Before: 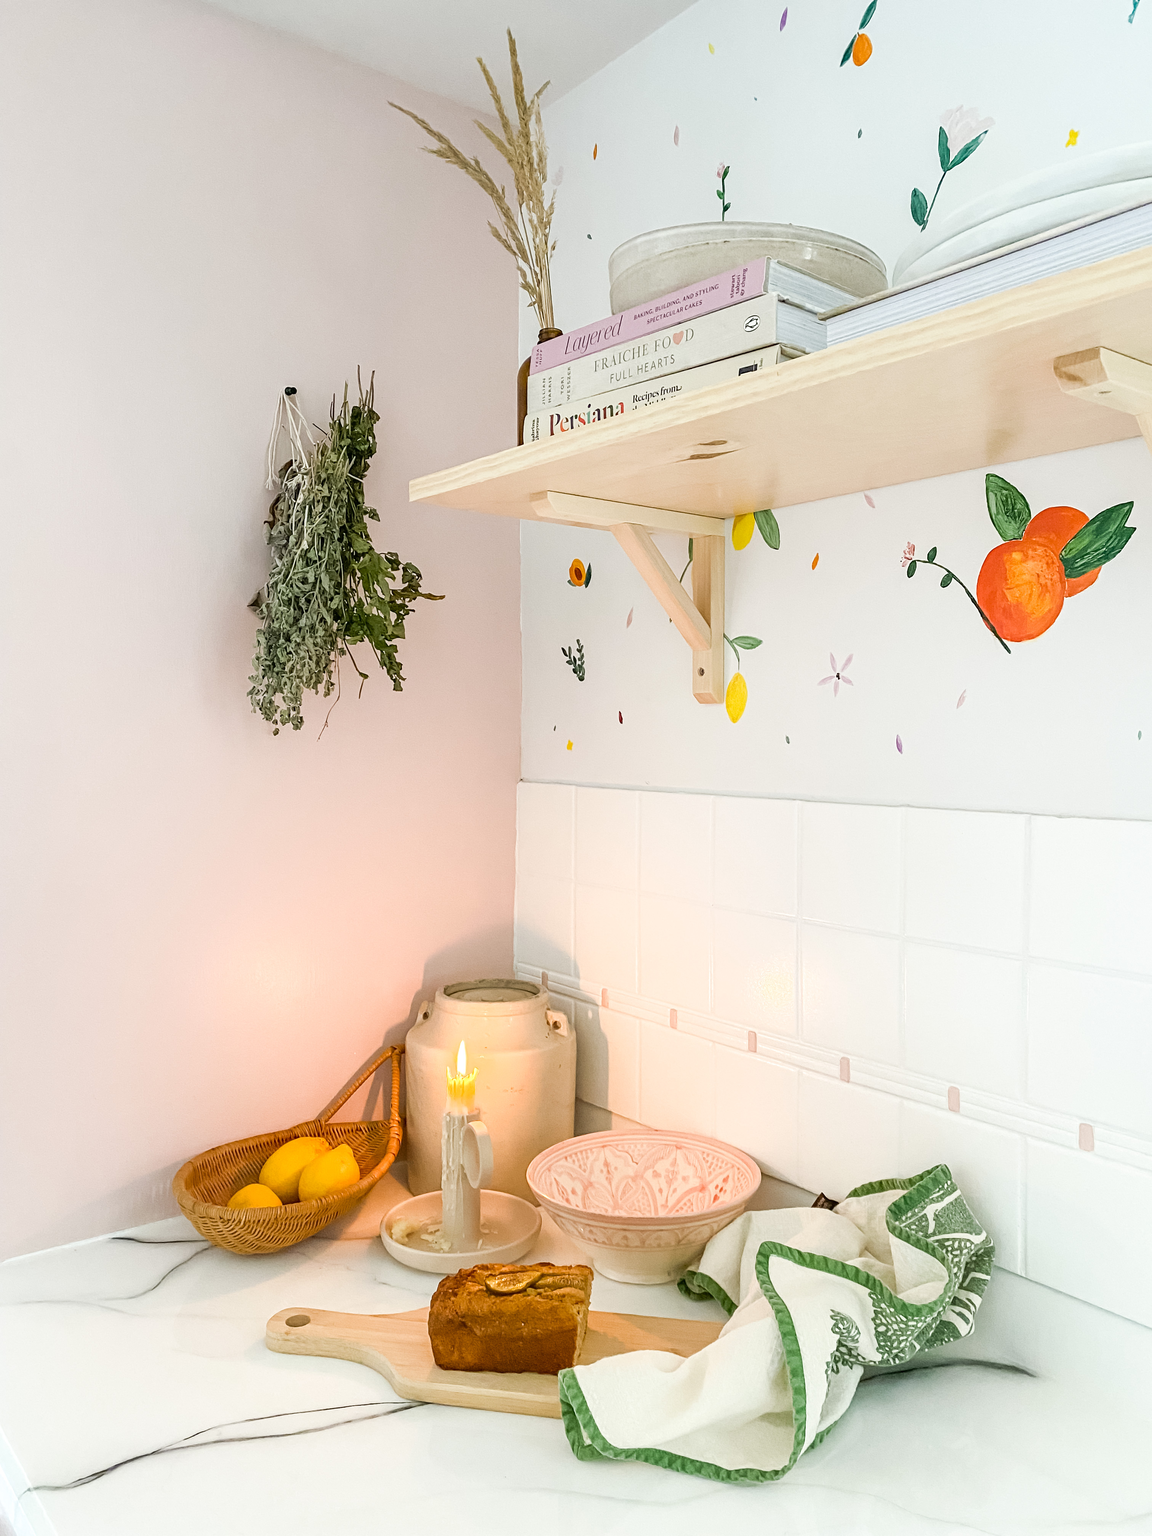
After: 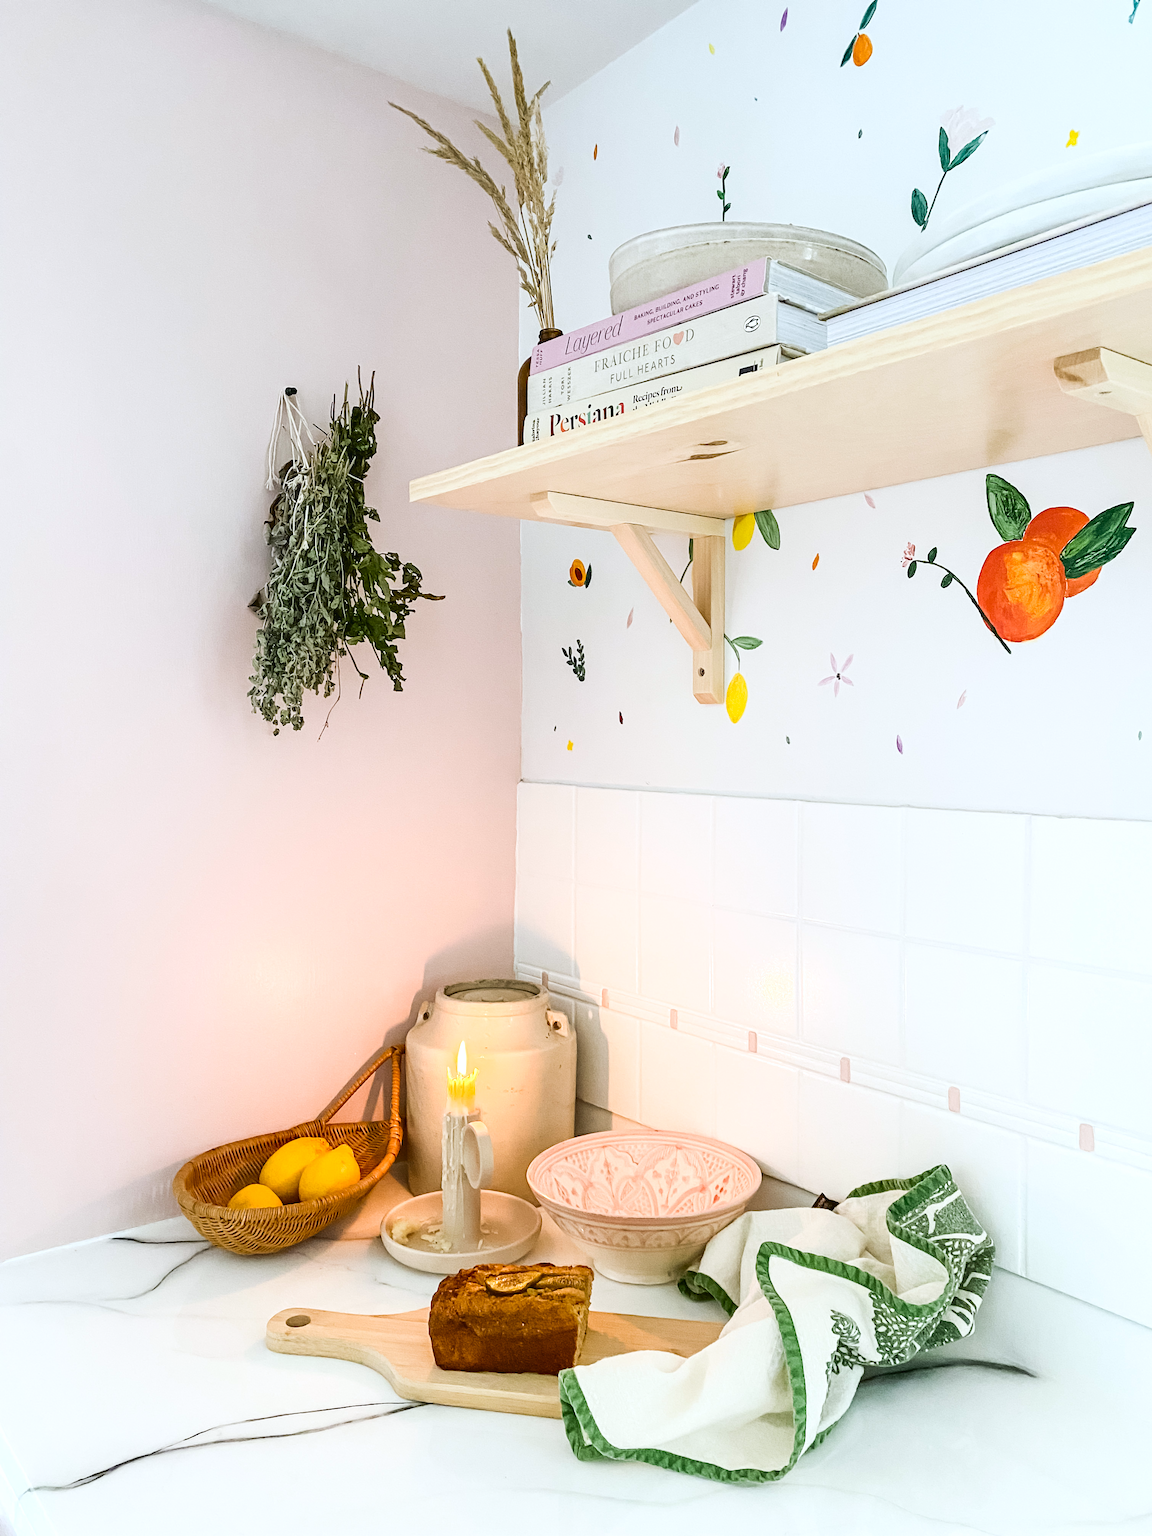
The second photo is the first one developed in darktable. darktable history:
contrast brightness saturation: contrast 0.2, brightness -0.11, saturation 0.1
exposure: black level correction -0.008, exposure 0.067 EV, compensate highlight preservation false
white balance: red 0.976, blue 1.04
